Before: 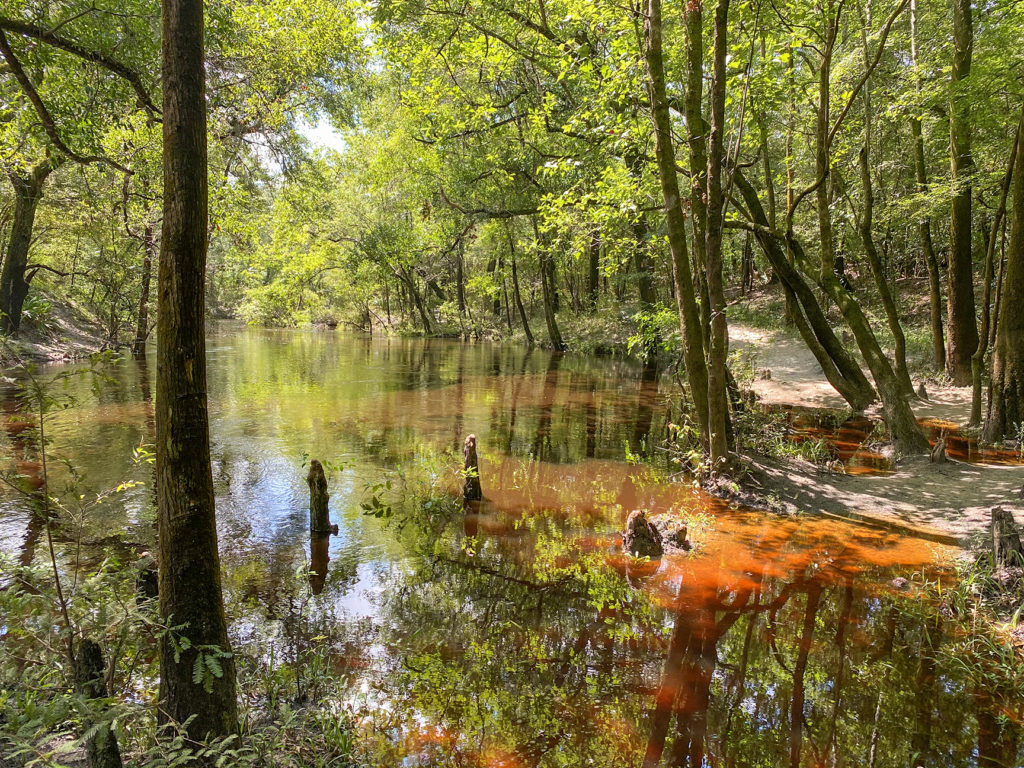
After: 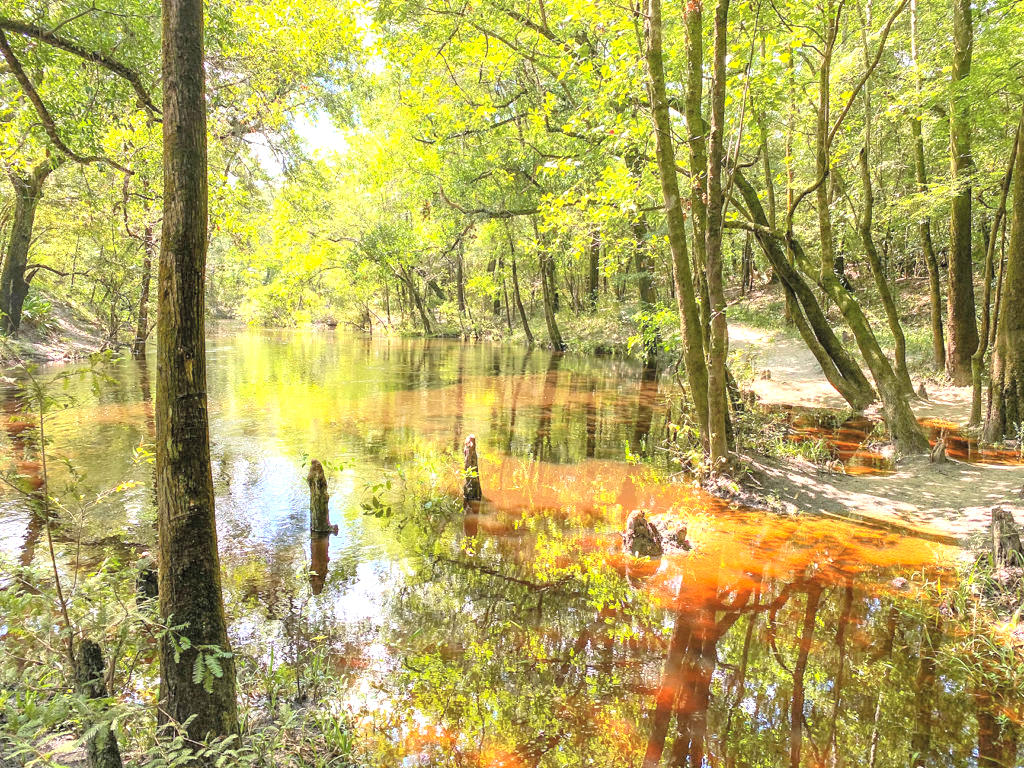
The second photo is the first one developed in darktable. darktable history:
contrast brightness saturation: contrast 0.1, brightness 0.3, saturation 0.14
exposure: exposure 0.785 EV, compensate highlight preservation false
local contrast: highlights 100%, shadows 100%, detail 131%, midtone range 0.2
